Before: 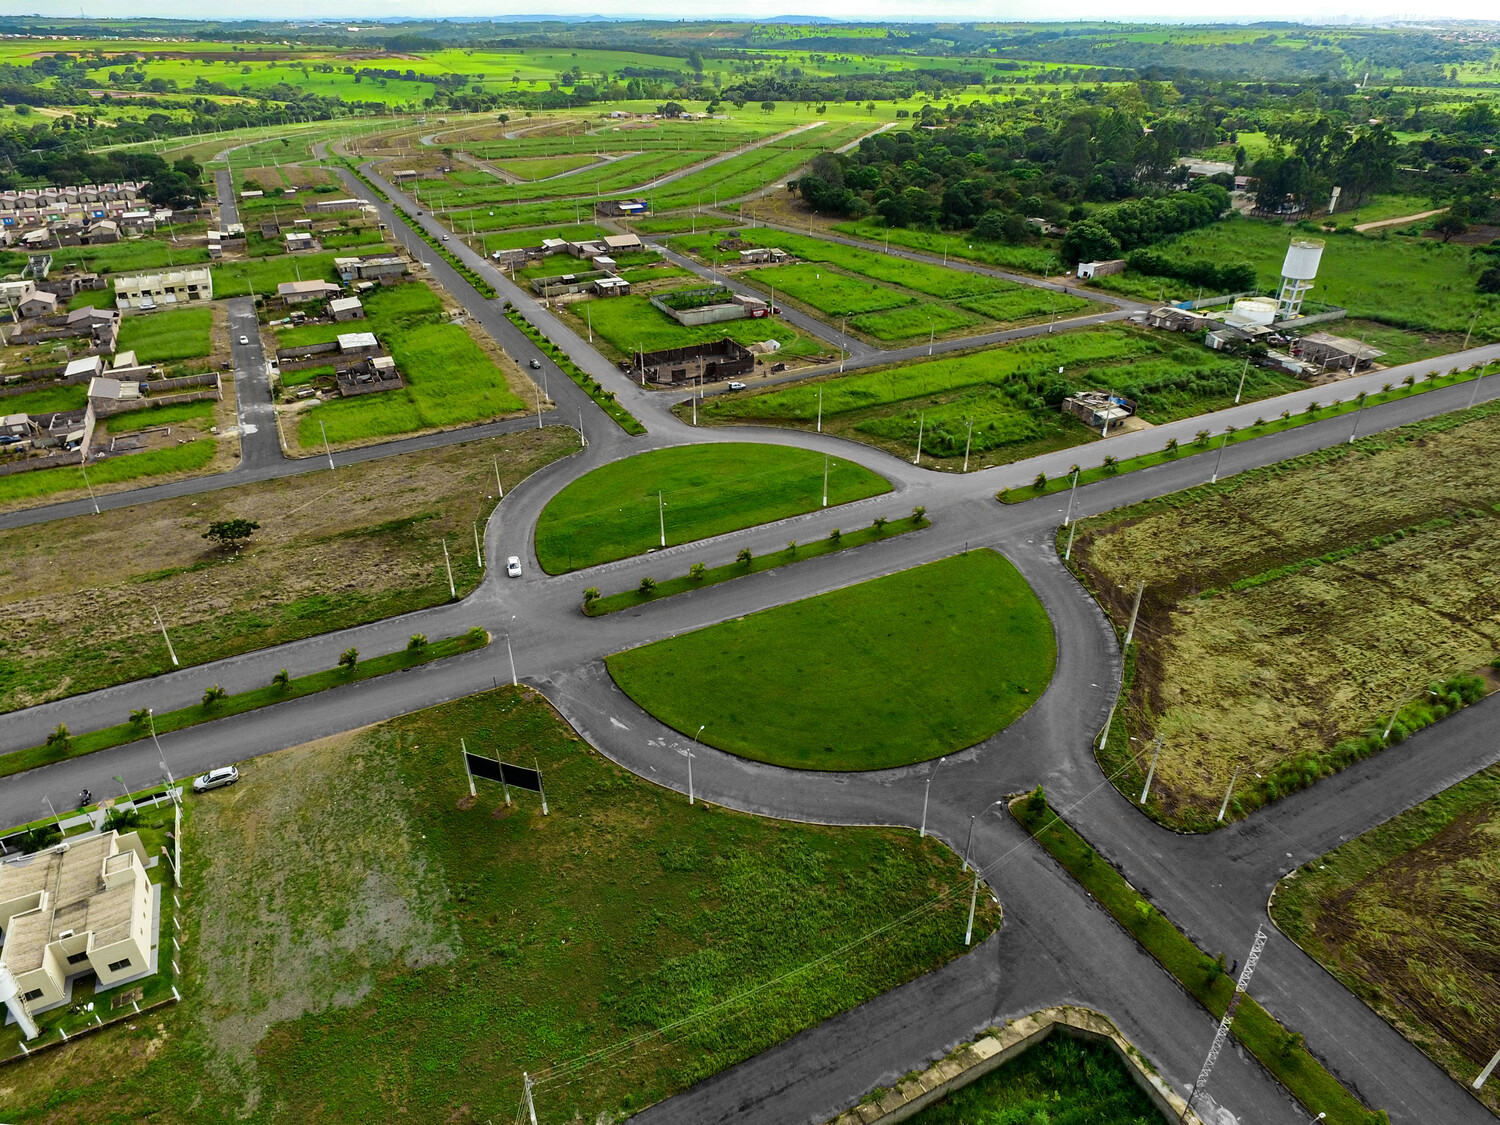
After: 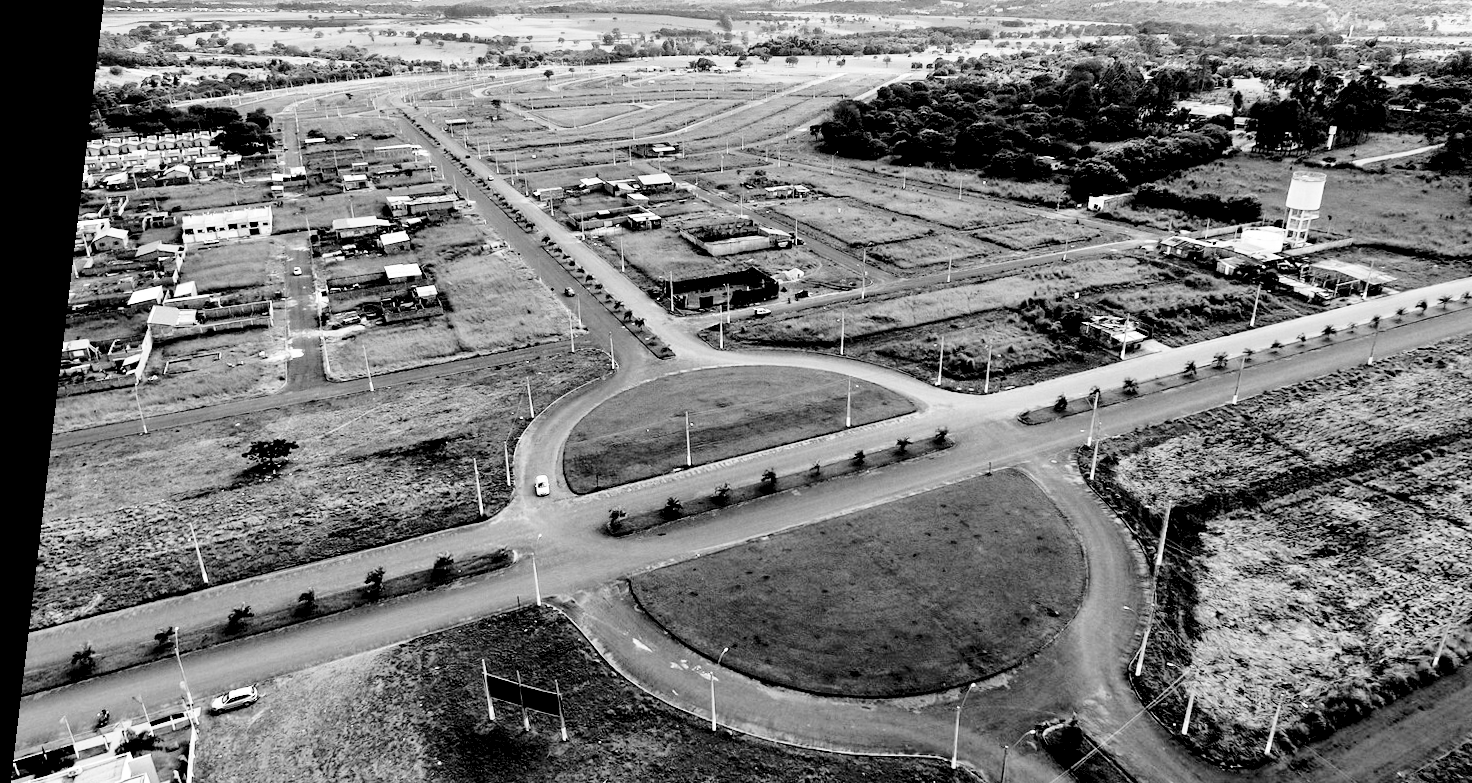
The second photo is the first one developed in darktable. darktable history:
rgb levels: levels [[0.029, 0.461, 0.922], [0, 0.5, 1], [0, 0.5, 1]]
crop: left 1.509%, top 3.452%, right 7.696%, bottom 28.452%
base curve: curves: ch0 [(0, 0) (0.028, 0.03) (0.121, 0.232) (0.46, 0.748) (0.859, 0.968) (1, 1)], preserve colors none
rotate and perspective: rotation 0.128°, lens shift (vertical) -0.181, lens shift (horizontal) -0.044, shear 0.001, automatic cropping off
monochrome: on, module defaults
color balance: lift [1.001, 0.997, 0.99, 1.01], gamma [1.007, 1, 0.975, 1.025], gain [1, 1.065, 1.052, 0.935], contrast 13.25%
